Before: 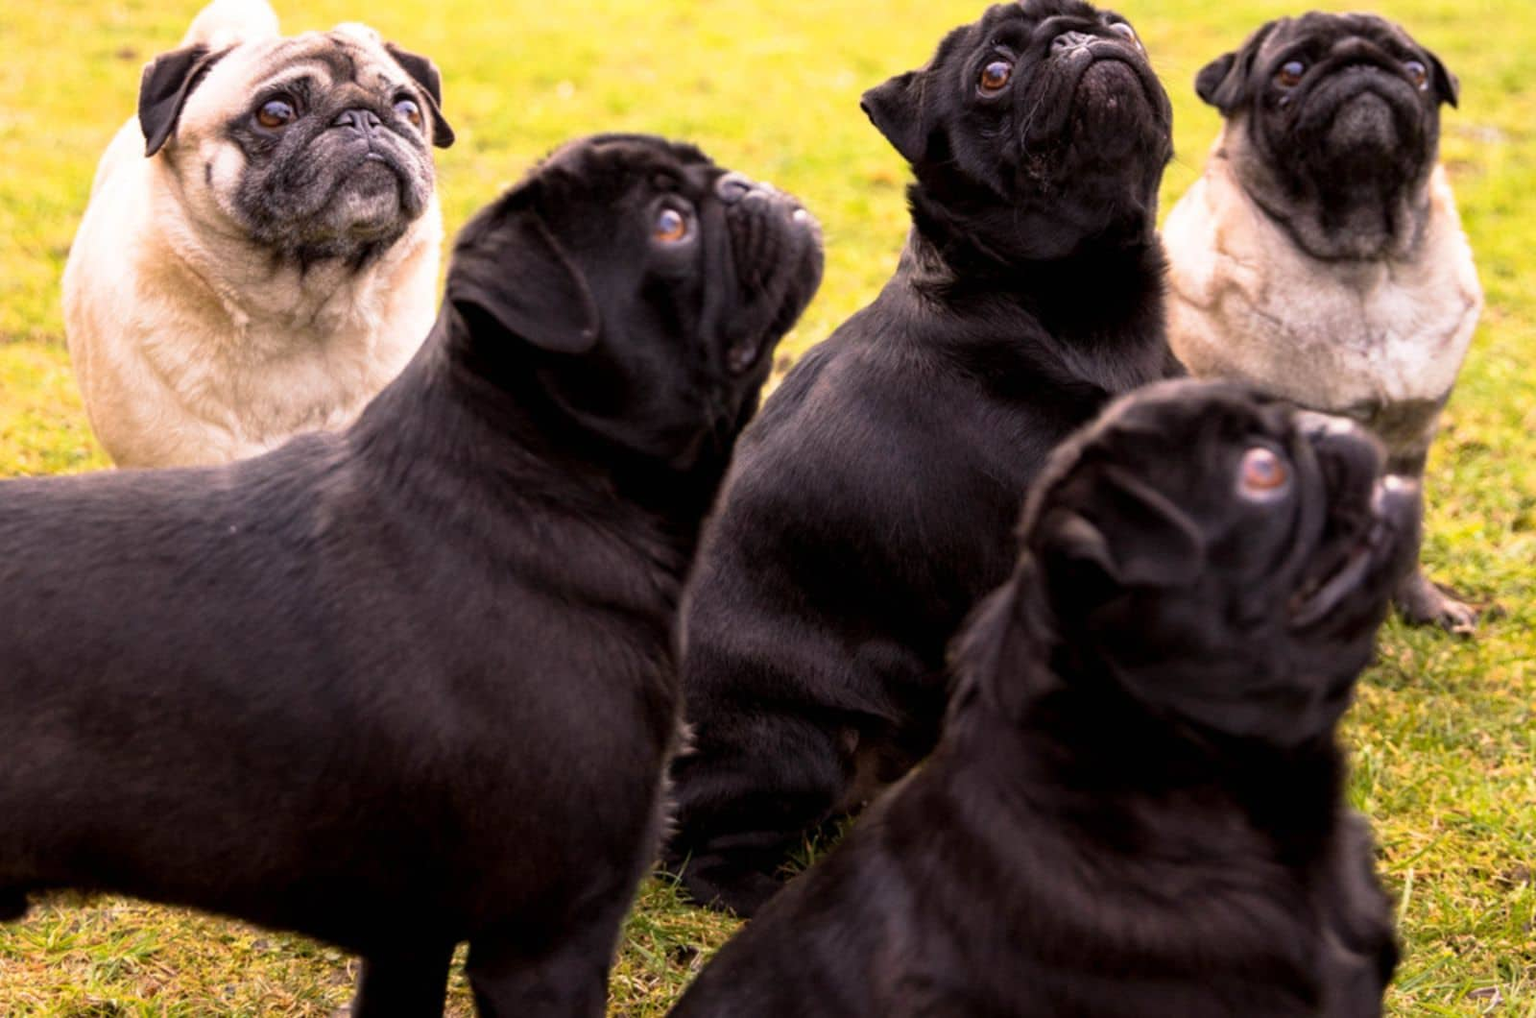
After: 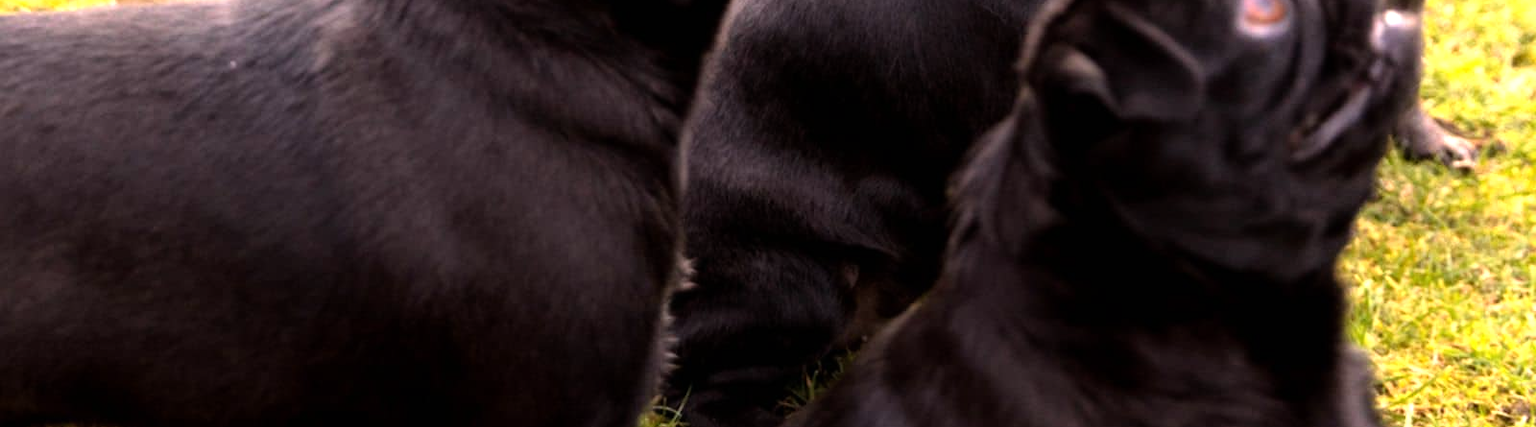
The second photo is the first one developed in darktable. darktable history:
tone equalizer: -8 EV -0.718 EV, -7 EV -0.738 EV, -6 EV -0.6 EV, -5 EV -0.425 EV, -3 EV 0.379 EV, -2 EV 0.6 EV, -1 EV 0.694 EV, +0 EV 0.726 EV
crop: top 45.683%, bottom 12.251%
